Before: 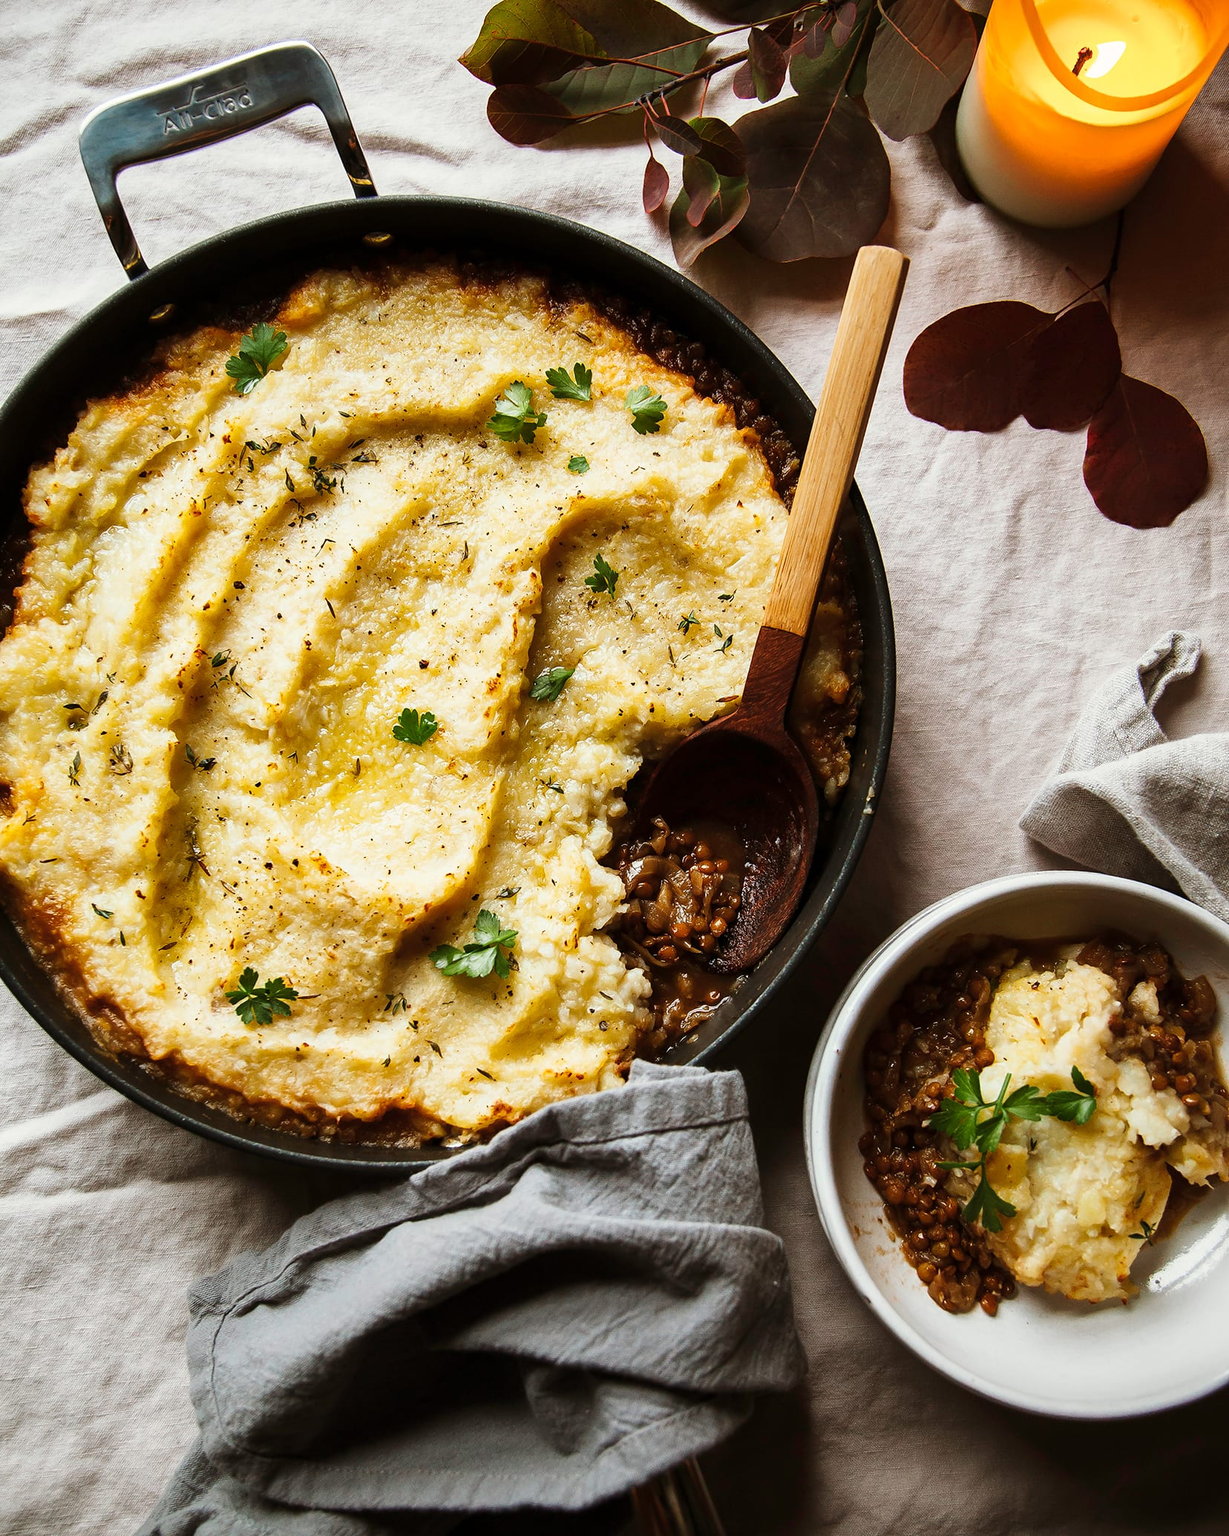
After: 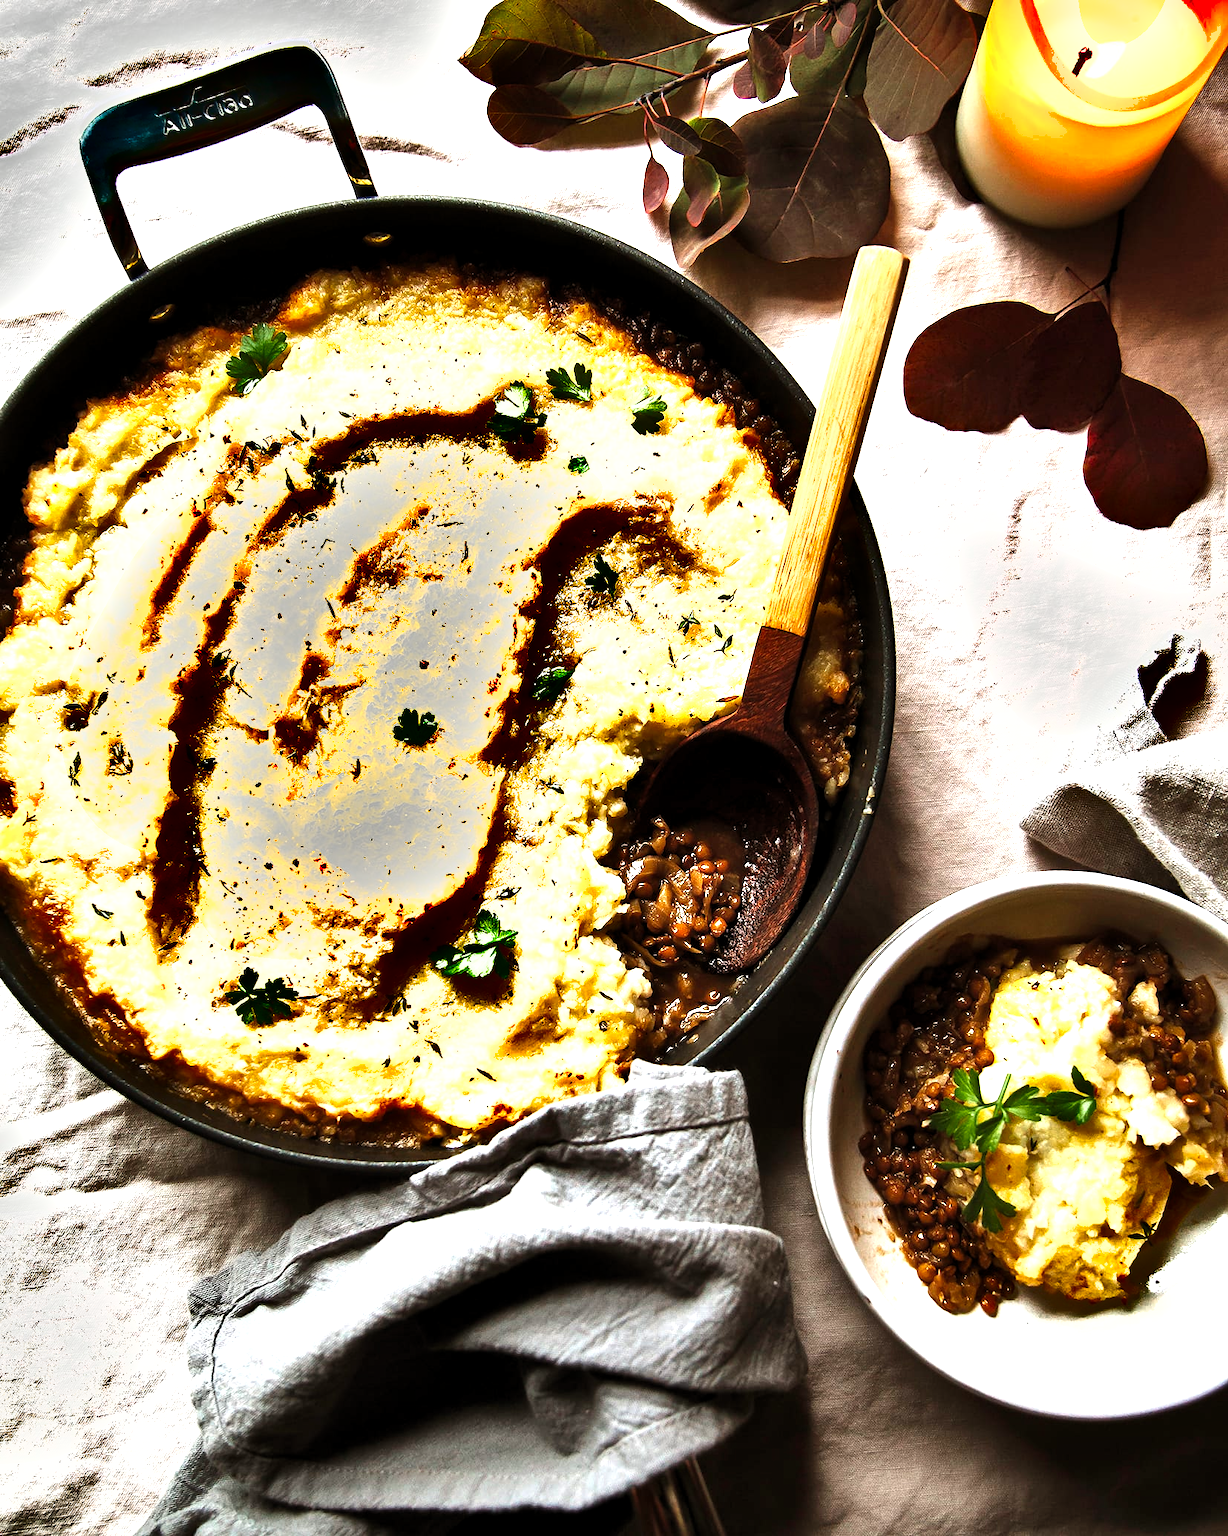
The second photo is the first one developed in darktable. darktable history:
shadows and highlights: white point adjustment 0.1, highlights -70, soften with gaussian
levels: levels [0.012, 0.367, 0.697]
